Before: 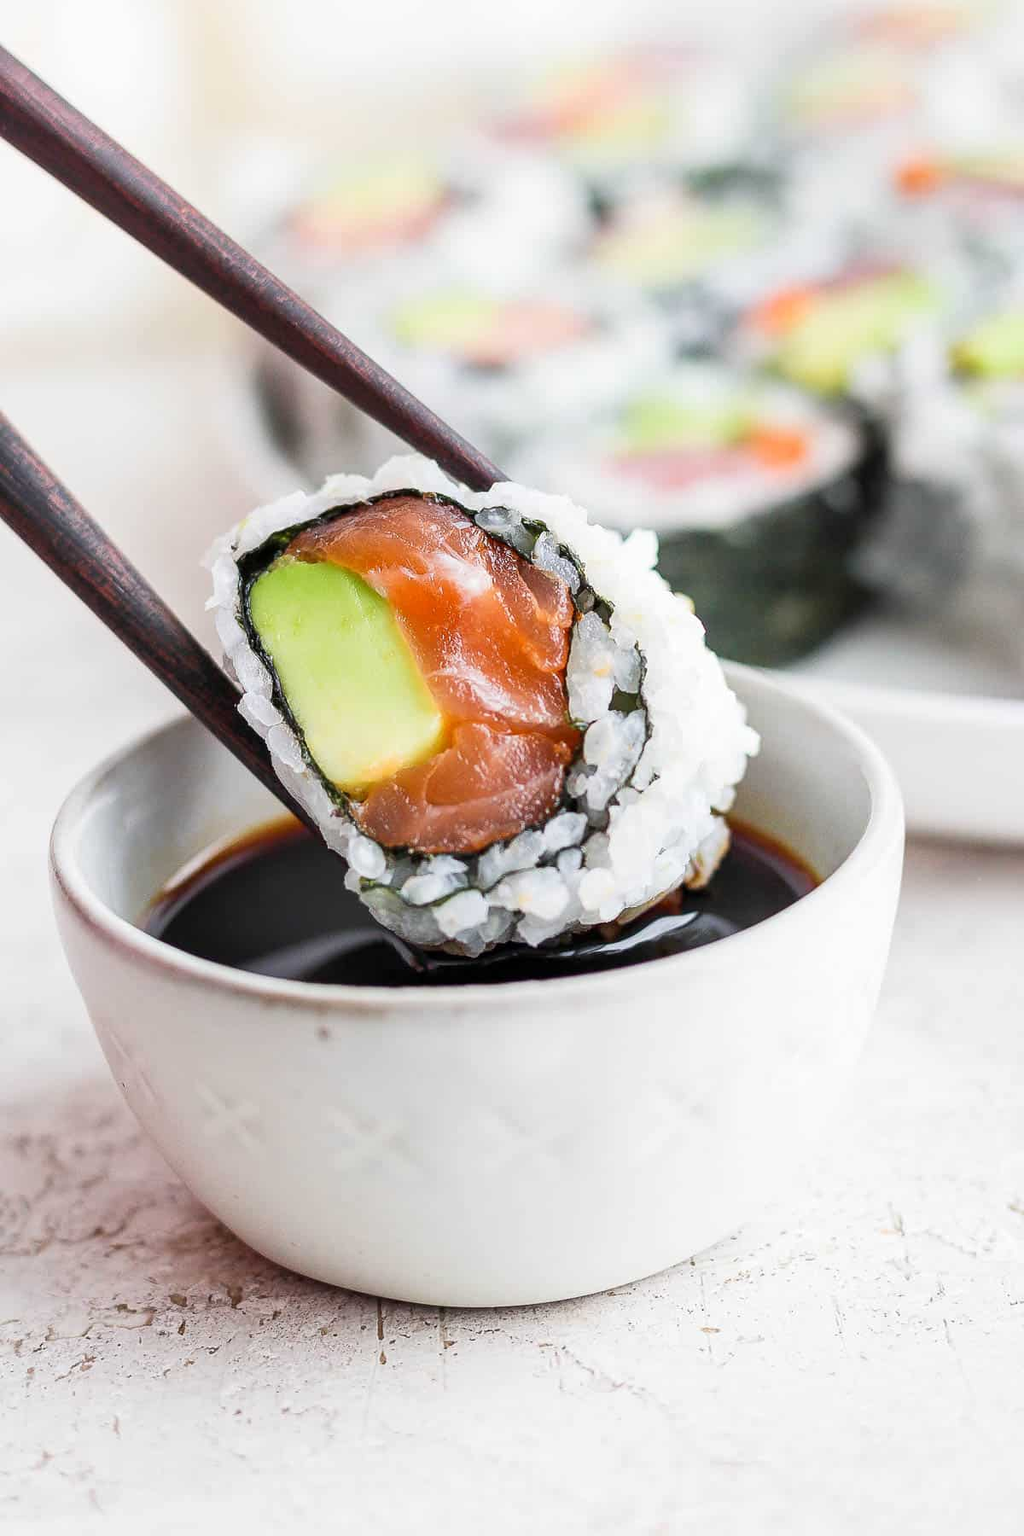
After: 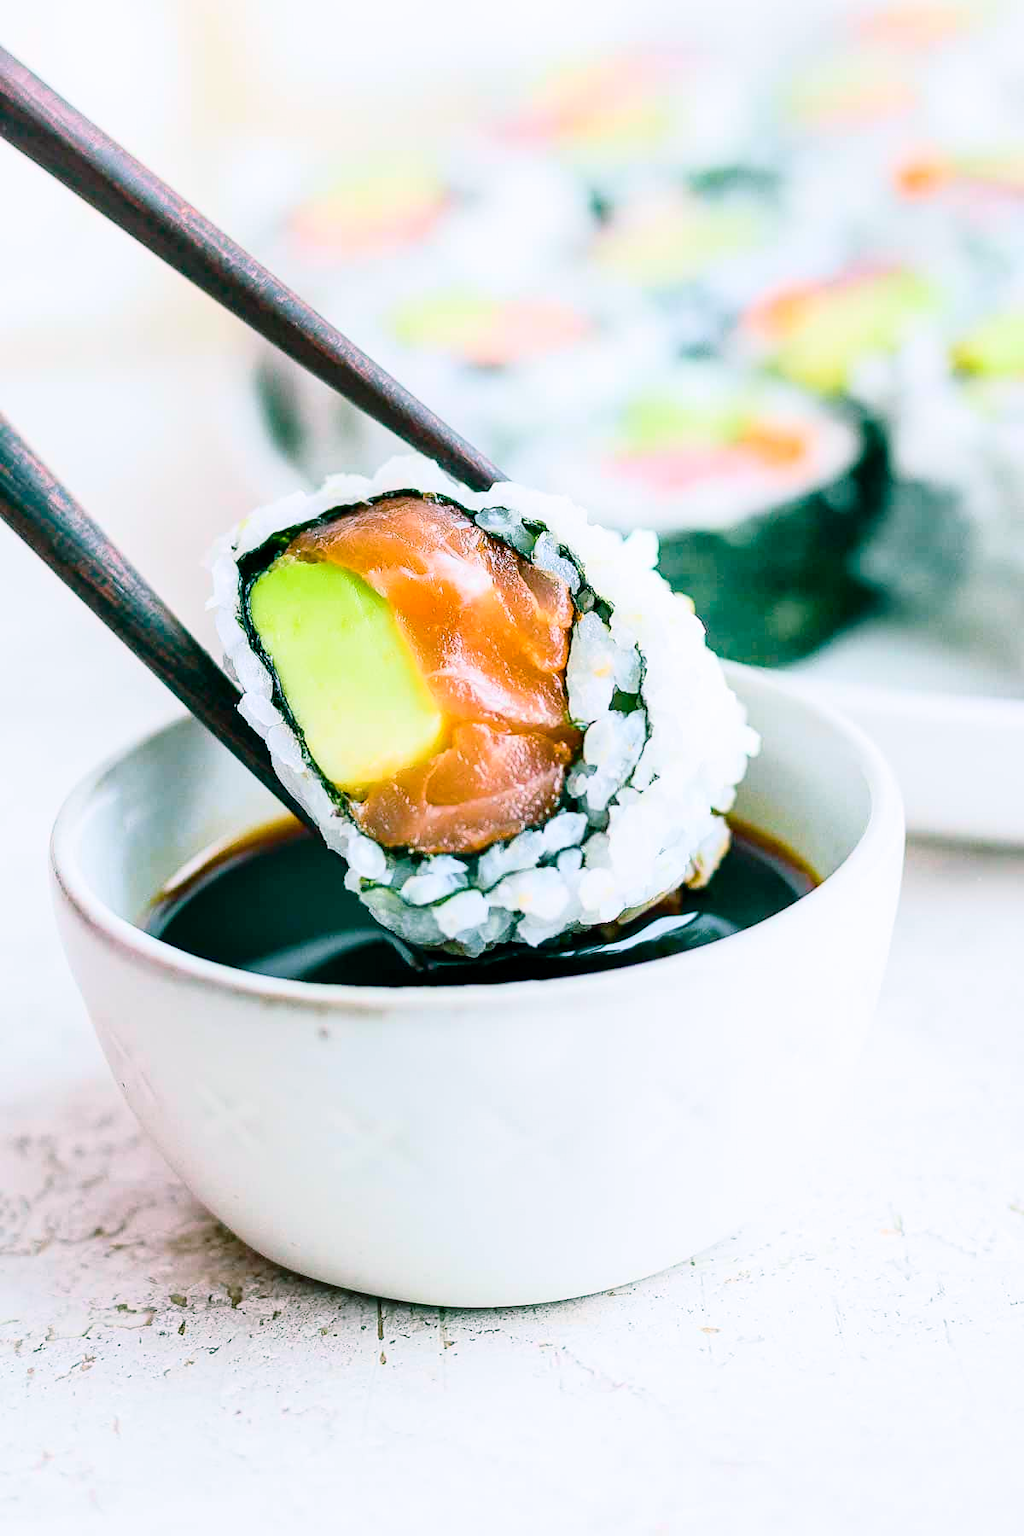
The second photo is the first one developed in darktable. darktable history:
tone curve: curves: ch0 [(0, 0) (0.003, 0.003) (0.011, 0.01) (0.025, 0.023) (0.044, 0.041) (0.069, 0.064) (0.1, 0.094) (0.136, 0.143) (0.177, 0.205) (0.224, 0.281) (0.277, 0.367) (0.335, 0.457) (0.399, 0.542) (0.468, 0.629) (0.543, 0.711) (0.623, 0.788) (0.709, 0.863) (0.801, 0.912) (0.898, 0.955) (1, 1)], color space Lab, independent channels, preserve colors none
color balance rgb: shadows lift › chroma 11.568%, shadows lift › hue 131.81°, power › luminance -7.876%, power › chroma 2.243%, power › hue 219.98°, linear chroma grading › global chroma 15.077%, perceptual saturation grading › global saturation 20%, perceptual saturation grading › highlights -25.537%, perceptual saturation grading › shadows 50.032%, global vibrance 25.139%
